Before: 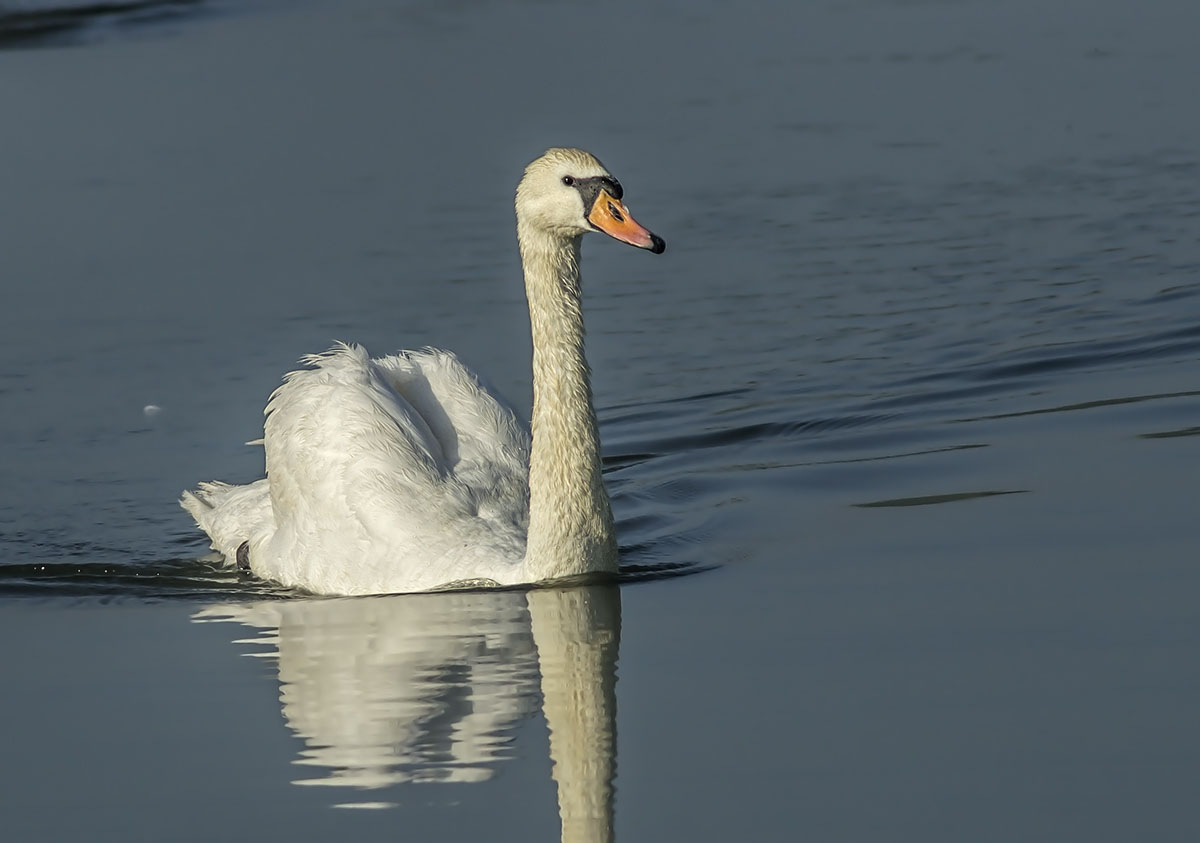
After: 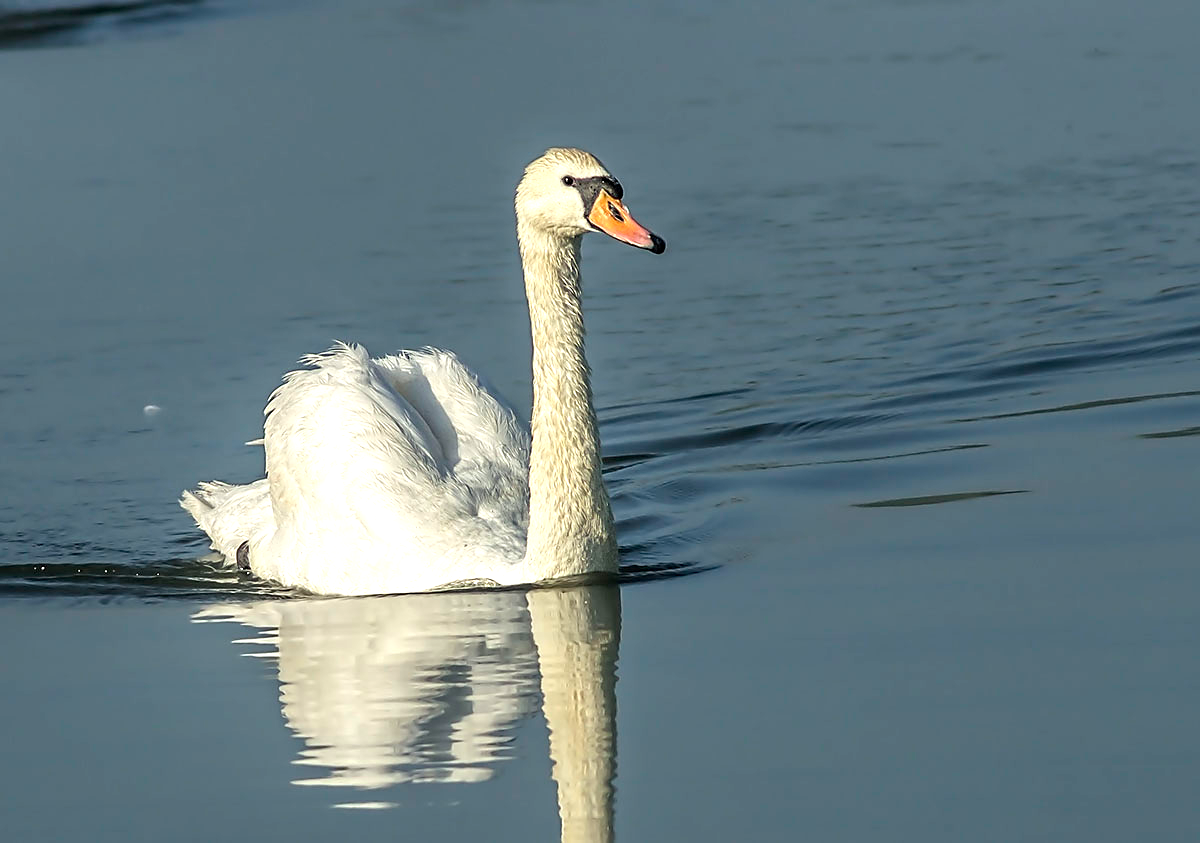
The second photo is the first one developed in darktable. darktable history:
exposure: black level correction 0, exposure 0.7 EV, compensate exposure bias true, compensate highlight preservation false
sharpen: radius 1.864, amount 0.398, threshold 1.271
